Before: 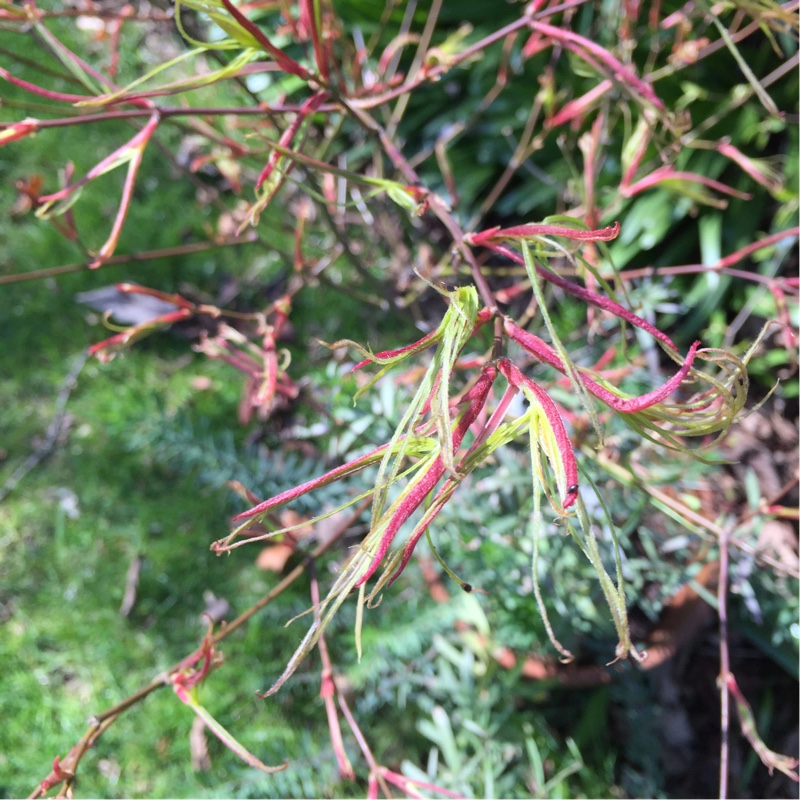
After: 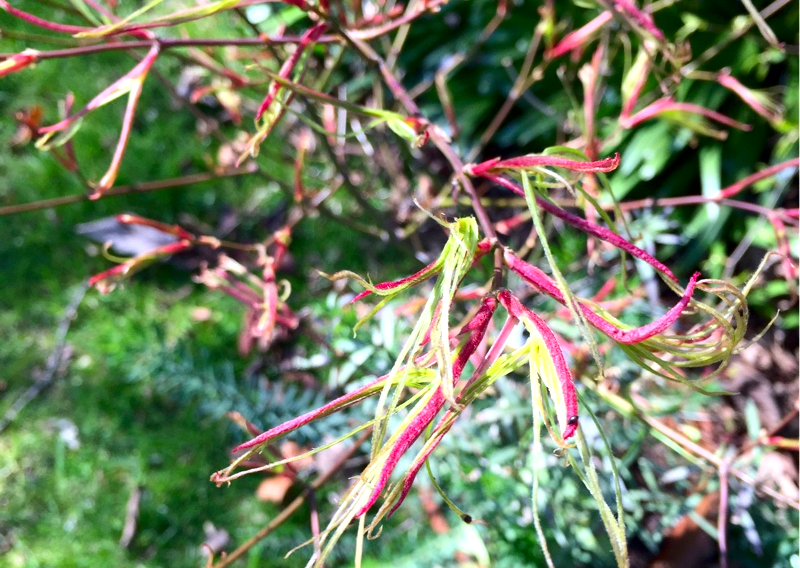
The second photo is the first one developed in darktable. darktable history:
crop and rotate: top 8.691%, bottom 20.267%
exposure: black level correction 0.004, exposure 0.416 EV, compensate highlight preservation false
contrast brightness saturation: contrast 0.12, brightness -0.12, saturation 0.195
